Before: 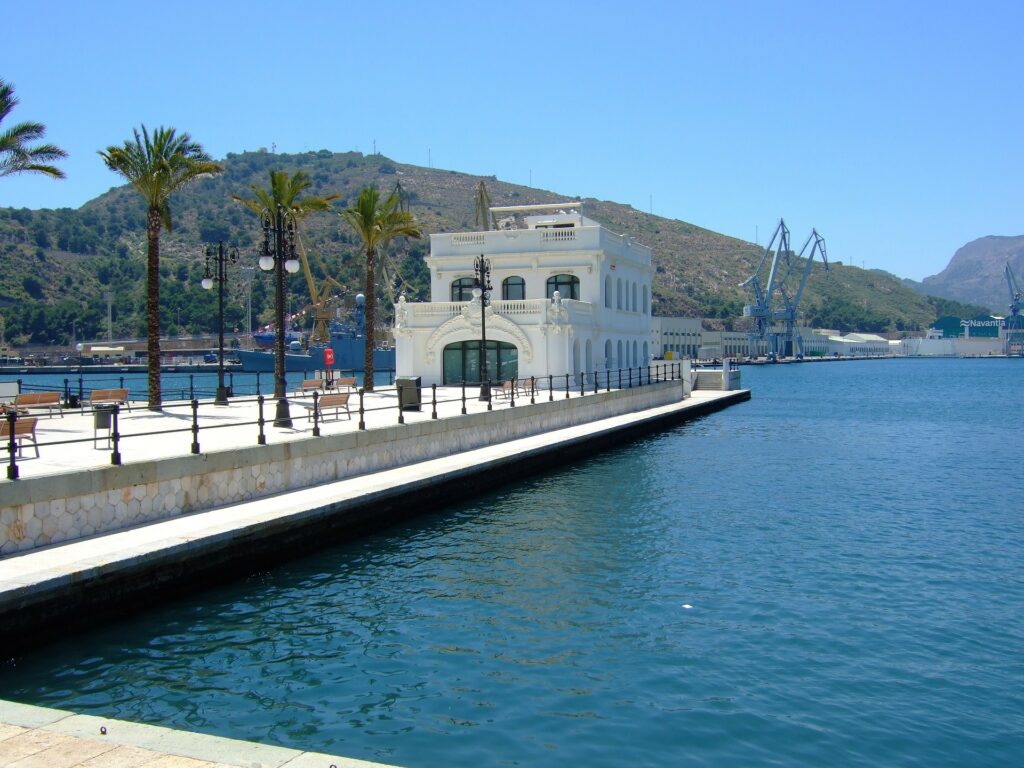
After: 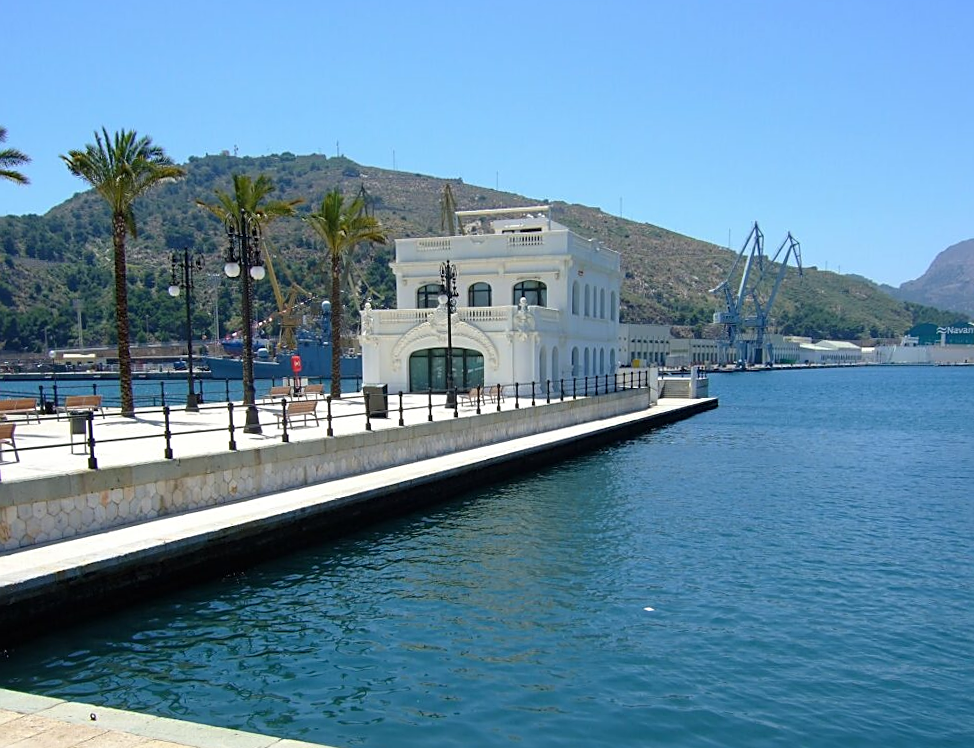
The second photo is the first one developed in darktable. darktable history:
sharpen: on, module defaults
rotate and perspective: rotation 0.074°, lens shift (vertical) 0.096, lens shift (horizontal) -0.041, crop left 0.043, crop right 0.952, crop top 0.024, crop bottom 0.979
white balance: red 1, blue 1
